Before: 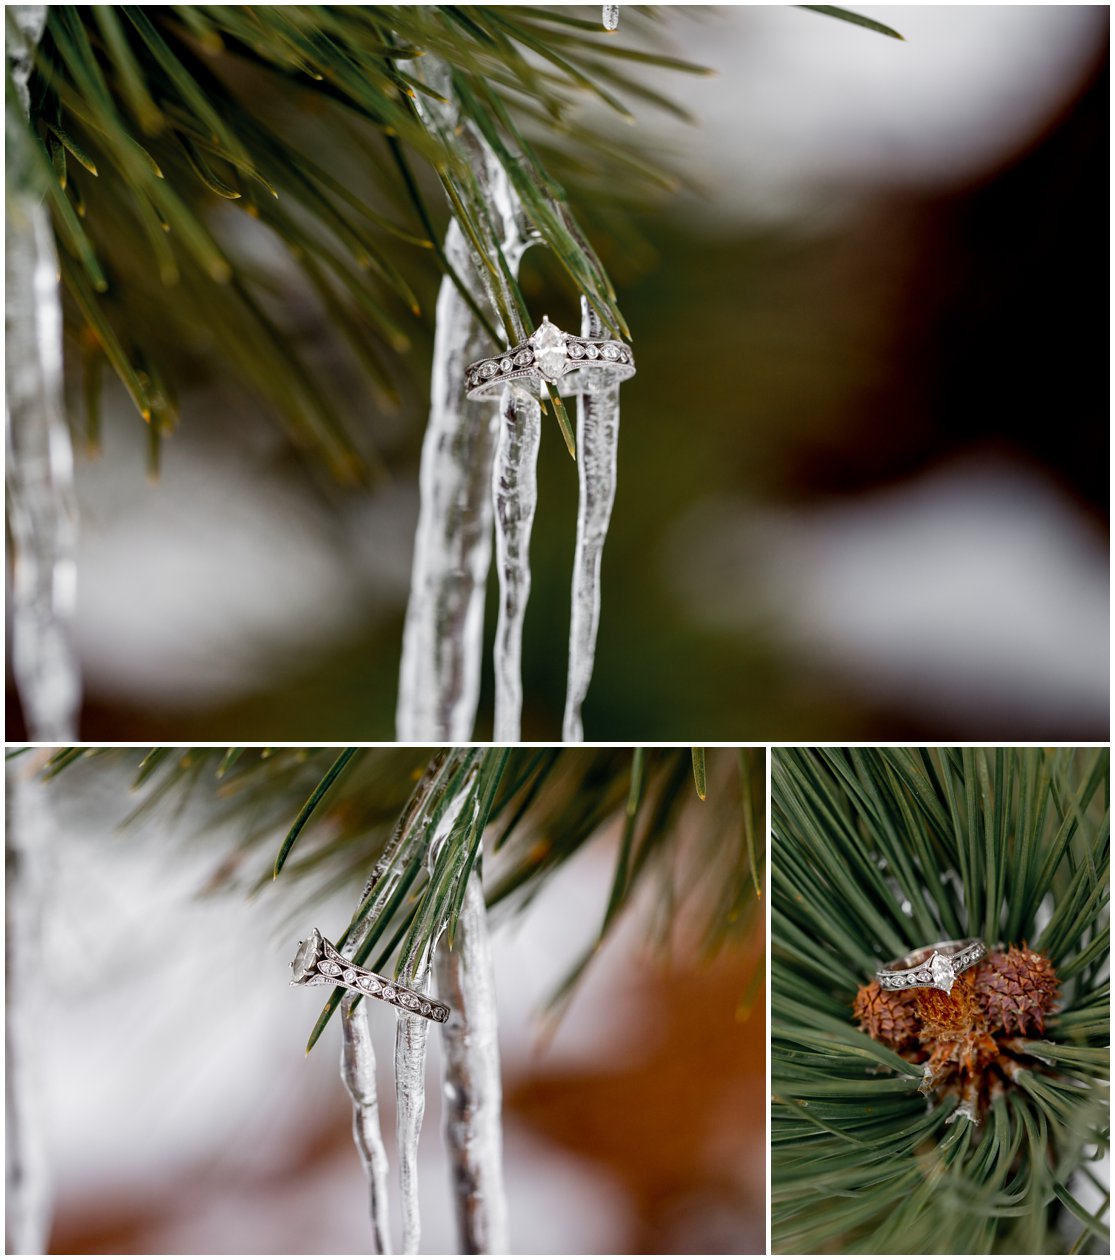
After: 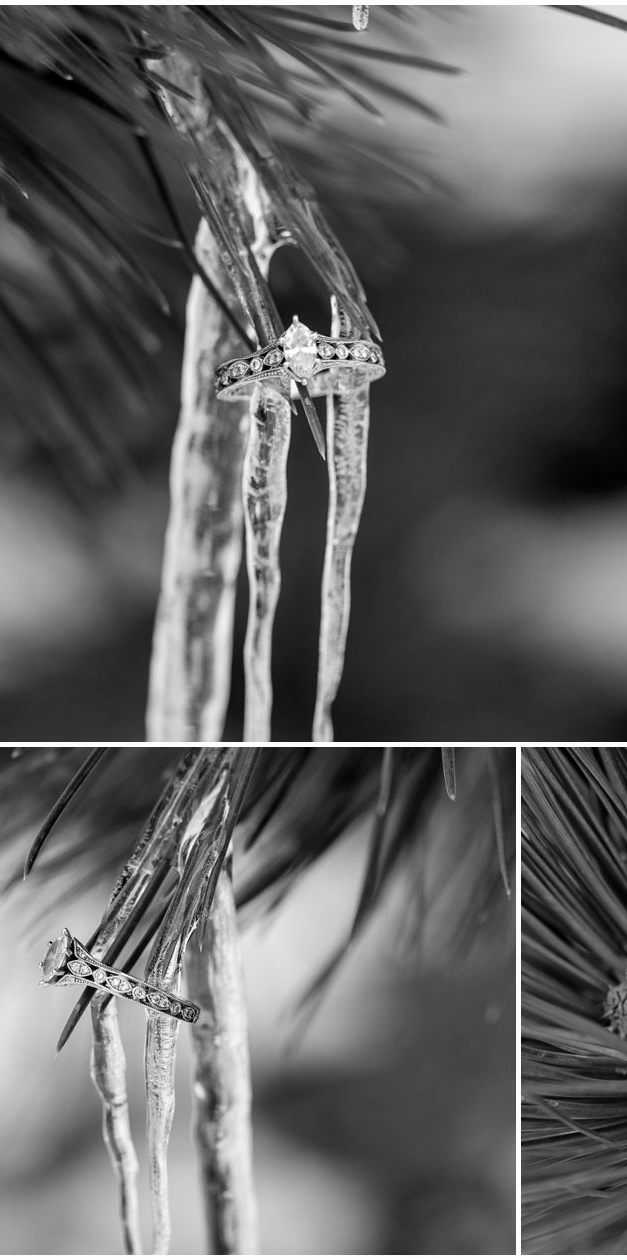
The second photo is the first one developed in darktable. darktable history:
crop and rotate: left 22.516%, right 21.234%
monochrome: on, module defaults
color correction: highlights a* 17.03, highlights b* 0.205, shadows a* -15.38, shadows b* -14.56, saturation 1.5
